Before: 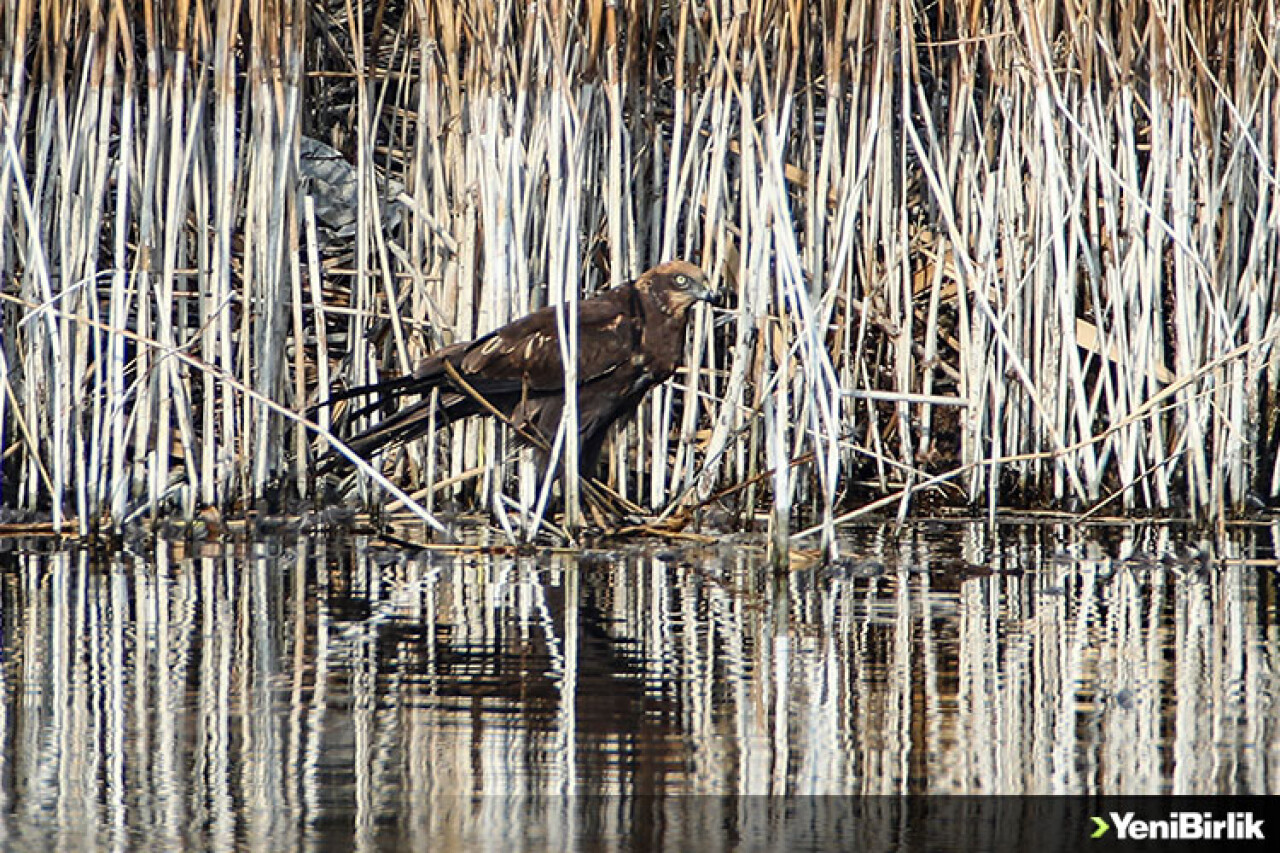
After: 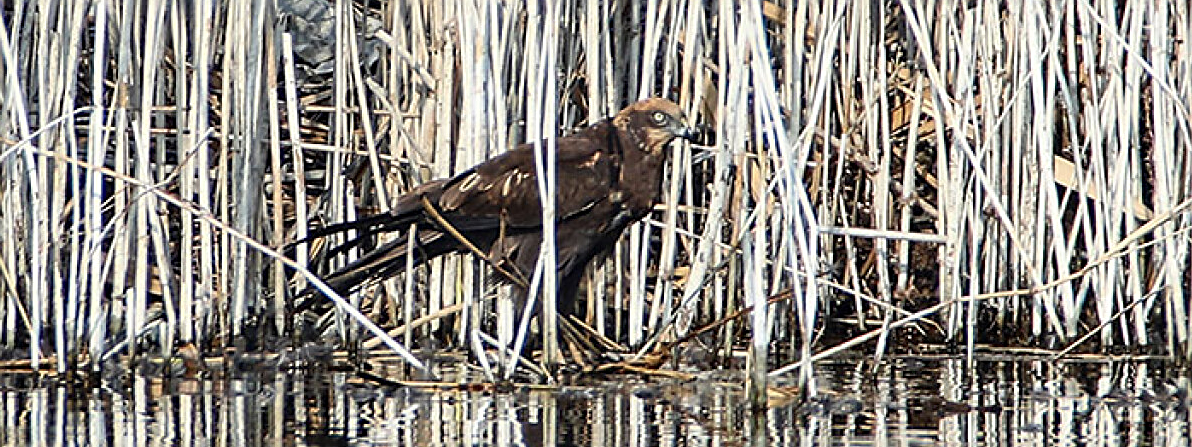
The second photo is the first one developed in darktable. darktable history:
sharpen: on, module defaults
crop: left 1.744%, top 19.225%, right 5.069%, bottom 28.357%
